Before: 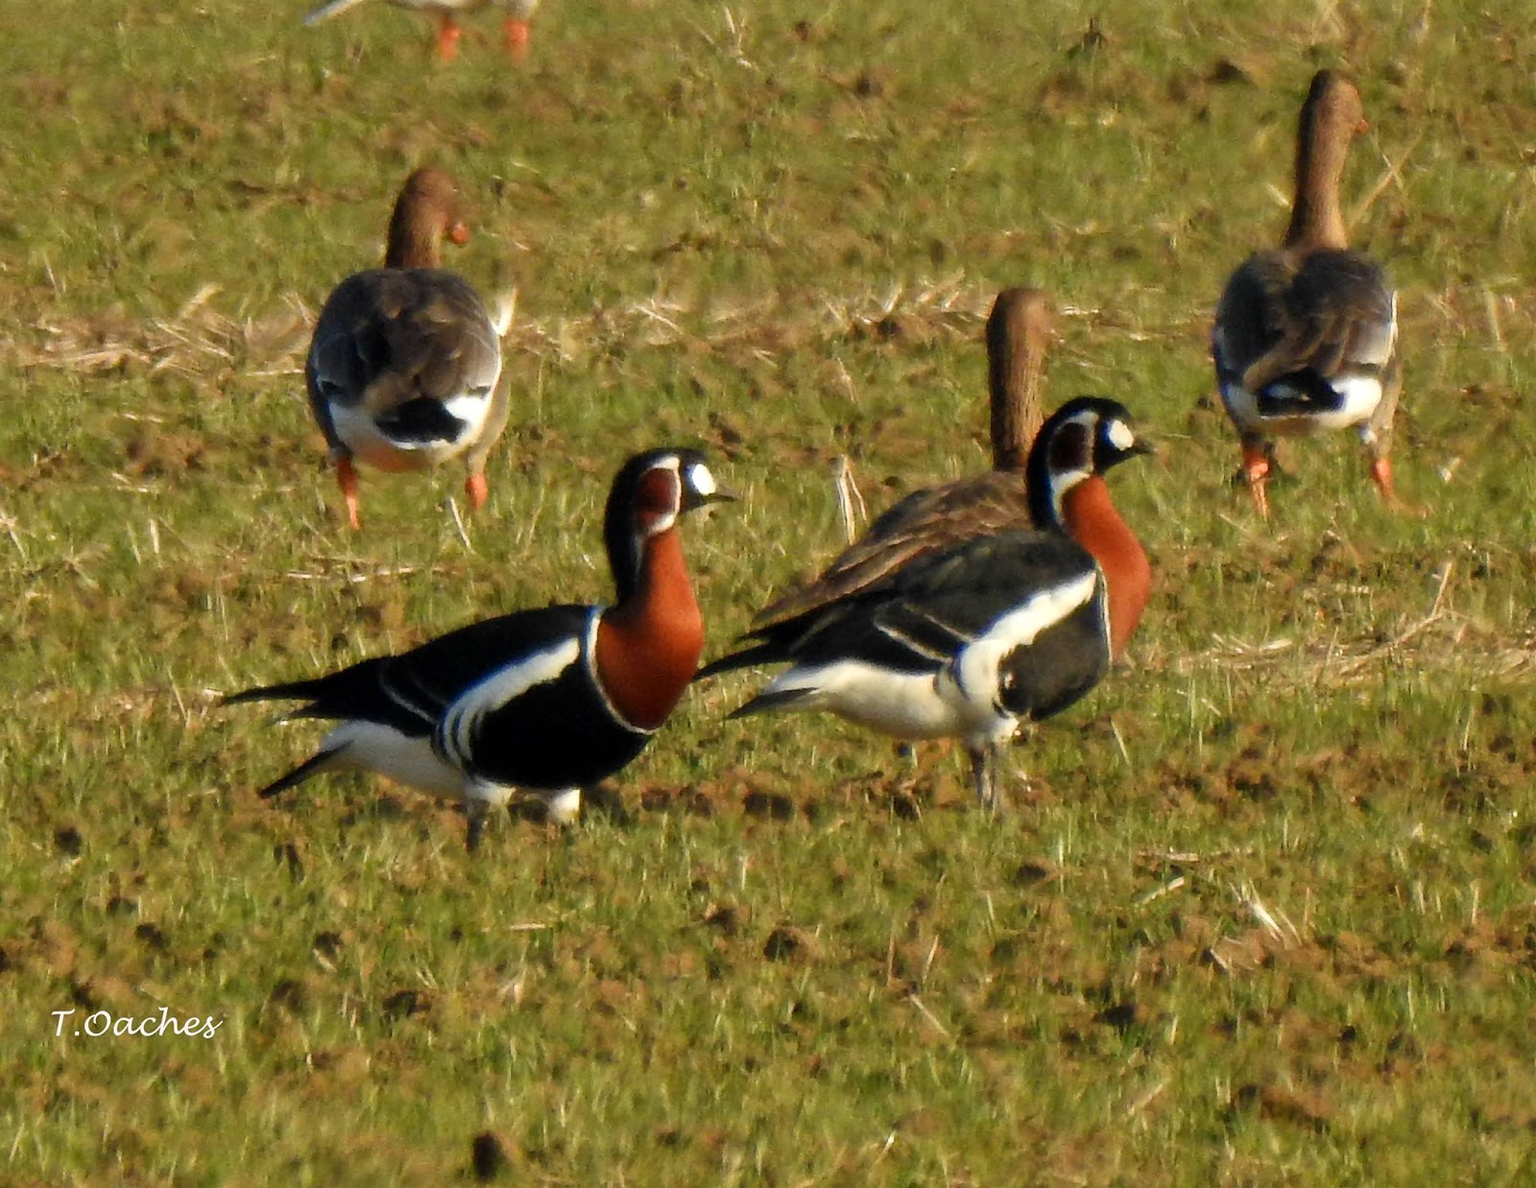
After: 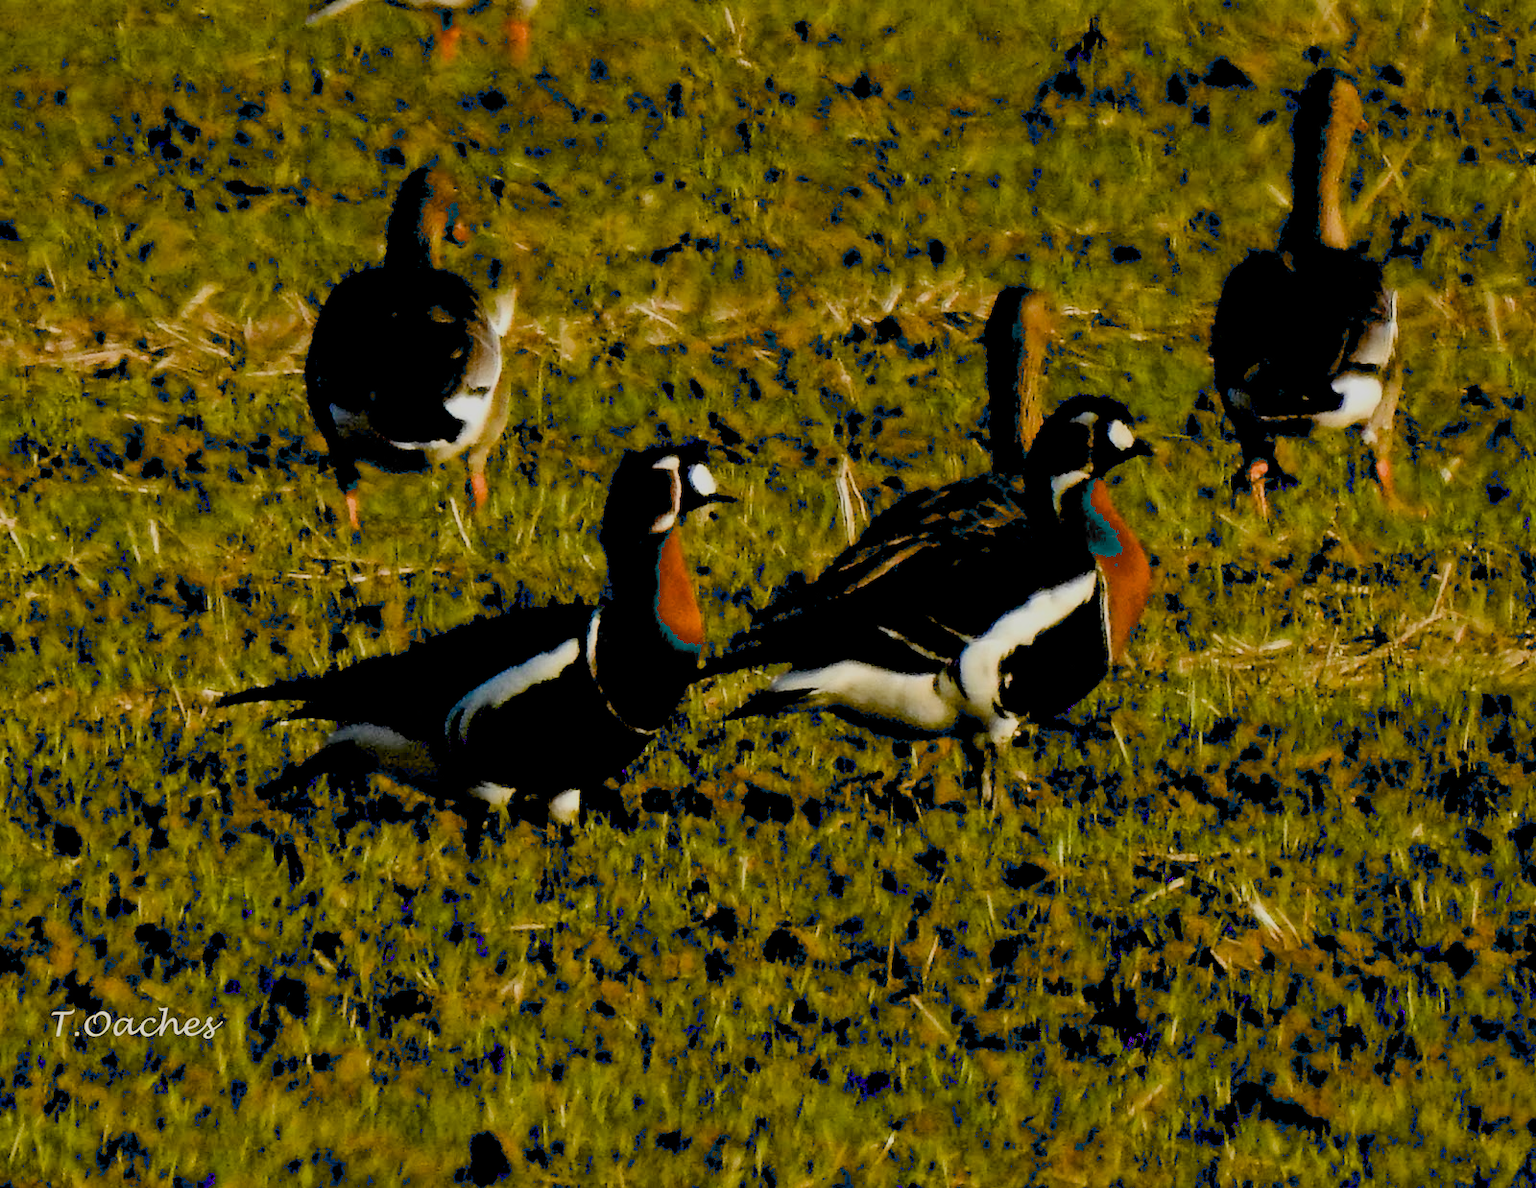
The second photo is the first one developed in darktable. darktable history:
filmic rgb: black relative exposure -7.86 EV, white relative exposure 4.27 EV, hardness 3.89
exposure: black level correction 0.1, exposure -0.089 EV, compensate highlight preservation false
